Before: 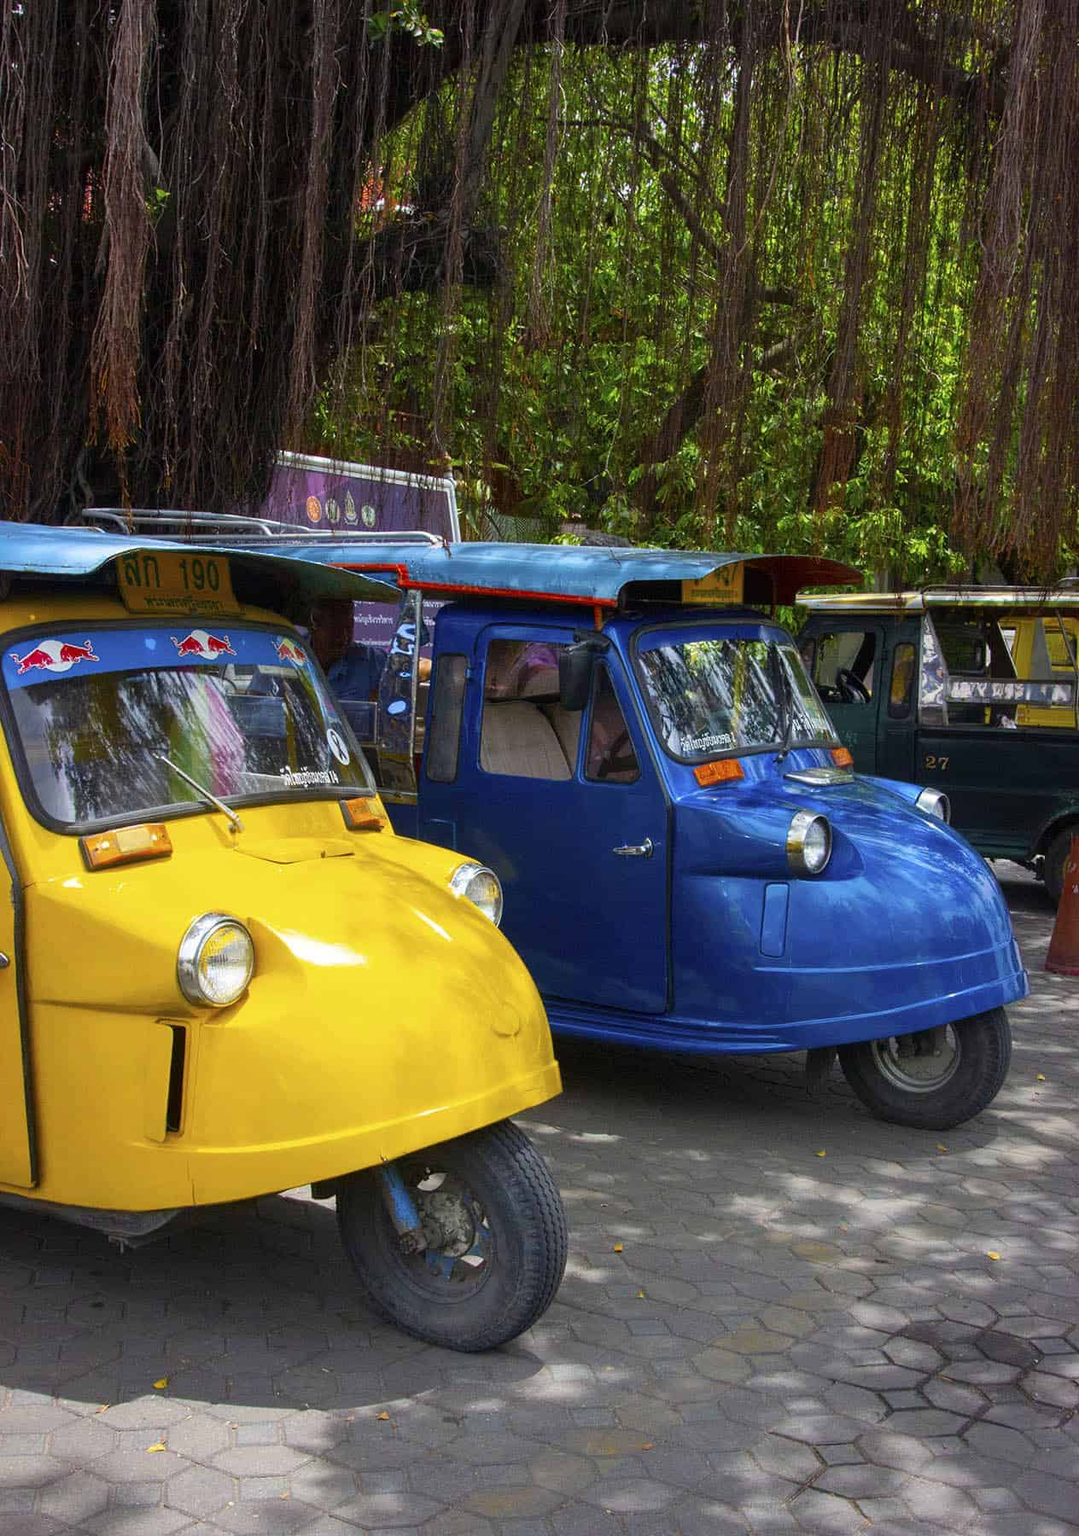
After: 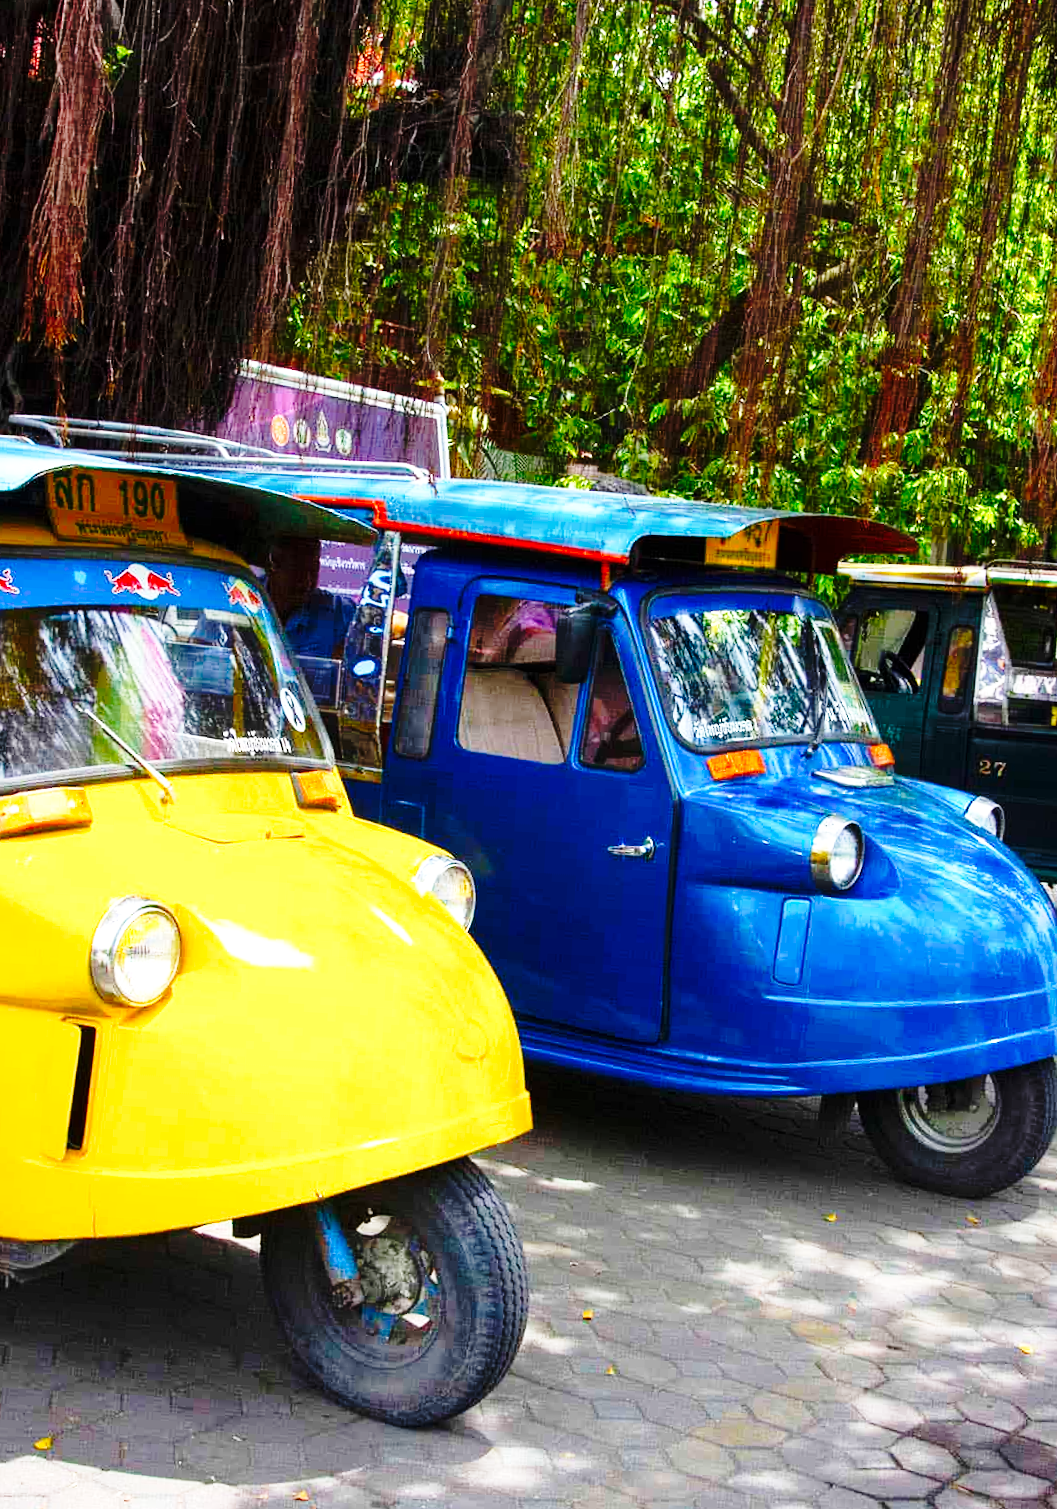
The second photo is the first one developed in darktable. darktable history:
exposure: exposure 0.578 EV, compensate highlight preservation false
base curve: curves: ch0 [(0, 0) (0.04, 0.03) (0.133, 0.232) (0.448, 0.748) (0.843, 0.968) (1, 1)], preserve colors none
crop and rotate: angle -3.22°, left 5.094%, top 5.192%, right 4.644%, bottom 4.378%
